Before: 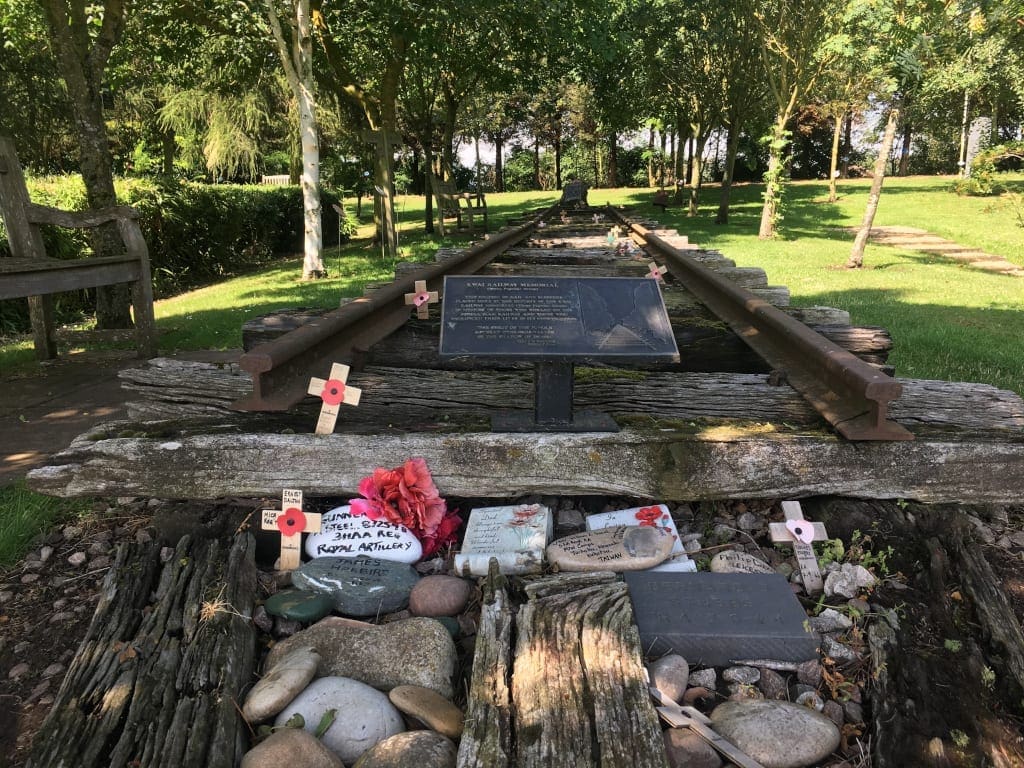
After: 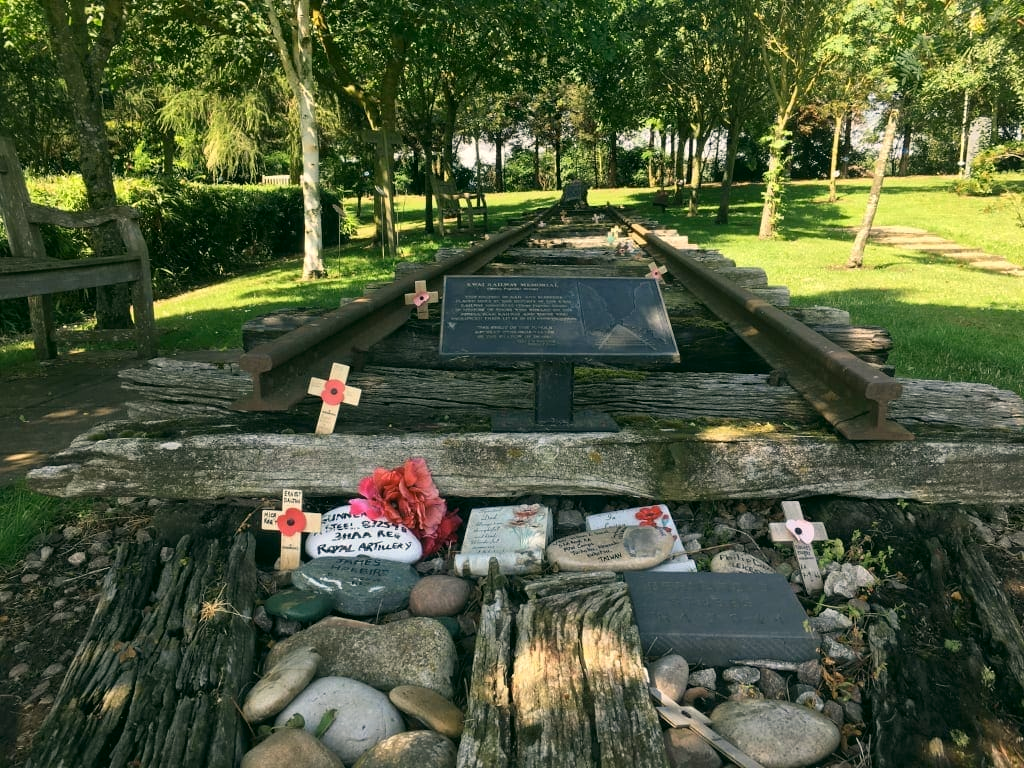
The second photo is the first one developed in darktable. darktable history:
levels: levels [0, 0.492, 0.984]
color correction: highlights a* -0.482, highlights b* 9.48, shadows a* -9.48, shadows b* 0.803
